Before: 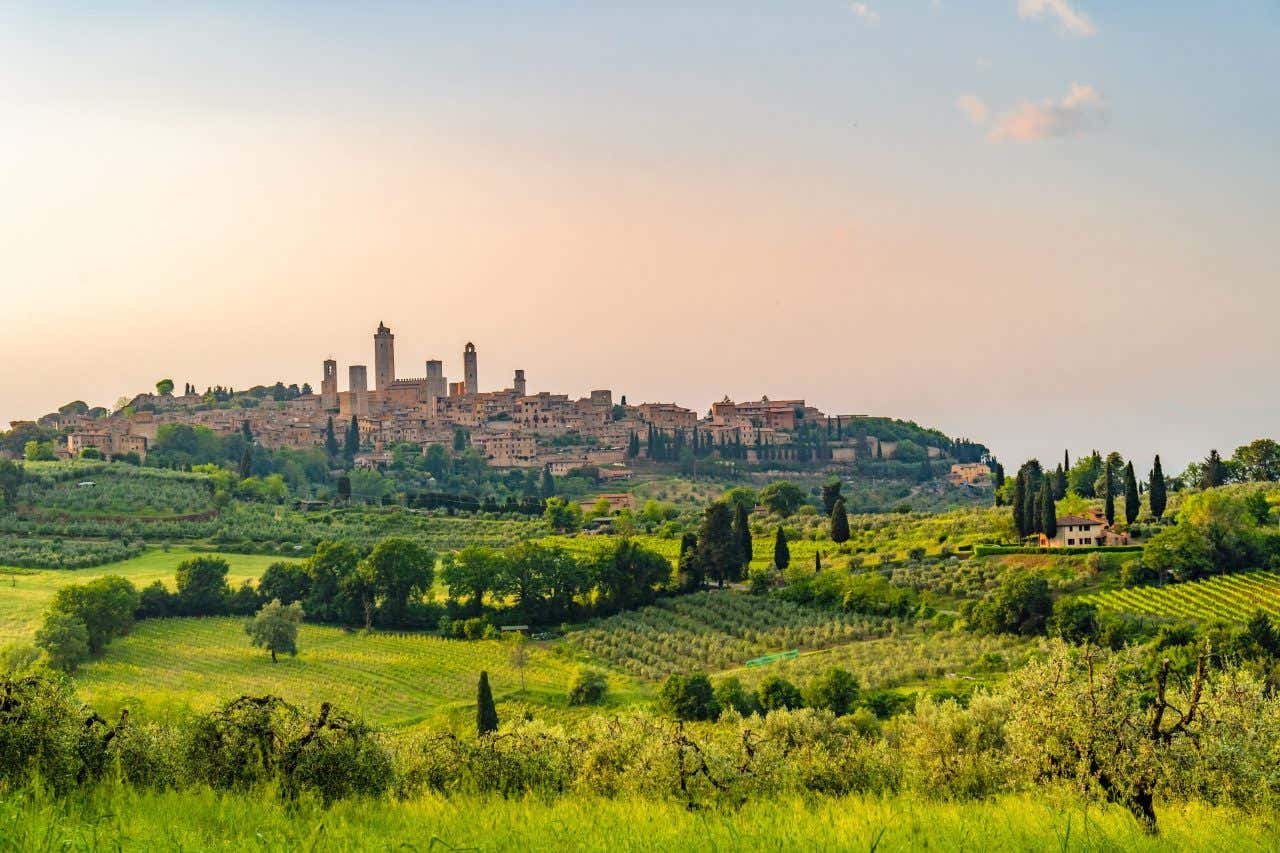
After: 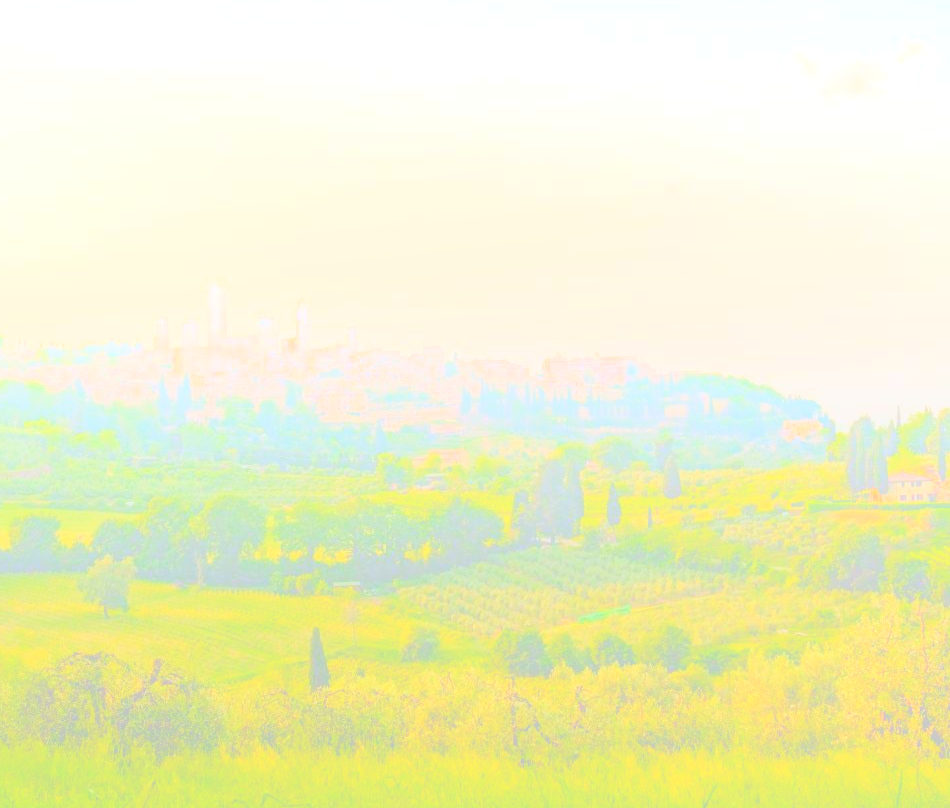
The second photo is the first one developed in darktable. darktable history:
tone equalizer: -8 EV 0.25 EV, -7 EV 0.417 EV, -6 EV 0.417 EV, -5 EV 0.25 EV, -3 EV -0.25 EV, -2 EV -0.417 EV, -1 EV -0.417 EV, +0 EV -0.25 EV, edges refinement/feathering 500, mask exposure compensation -1.57 EV, preserve details guided filter
bloom: size 70%, threshold 25%, strength 70%
crop and rotate: left 13.15%, top 5.251%, right 12.609%
